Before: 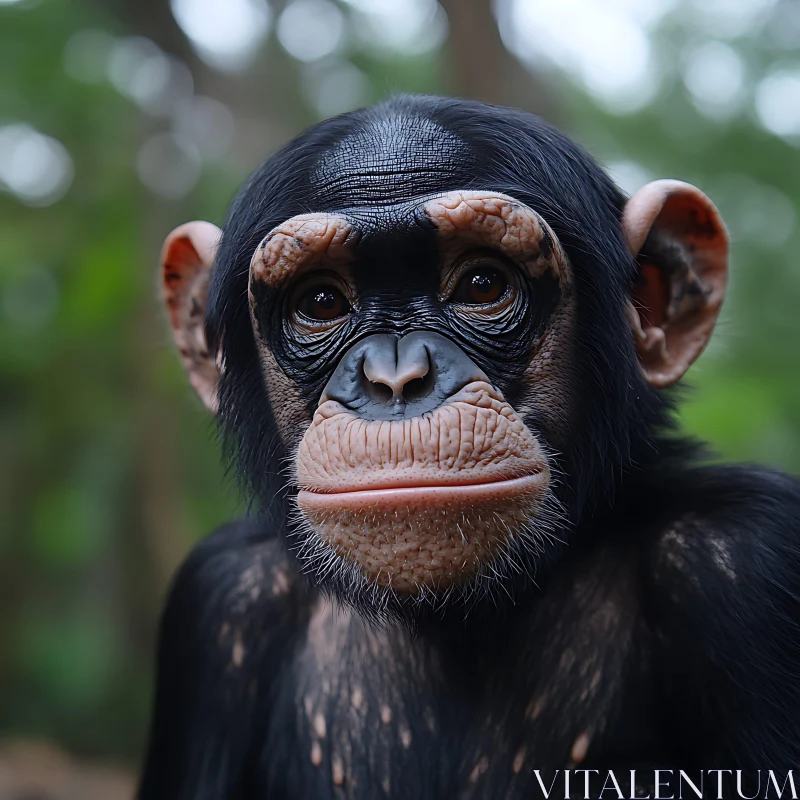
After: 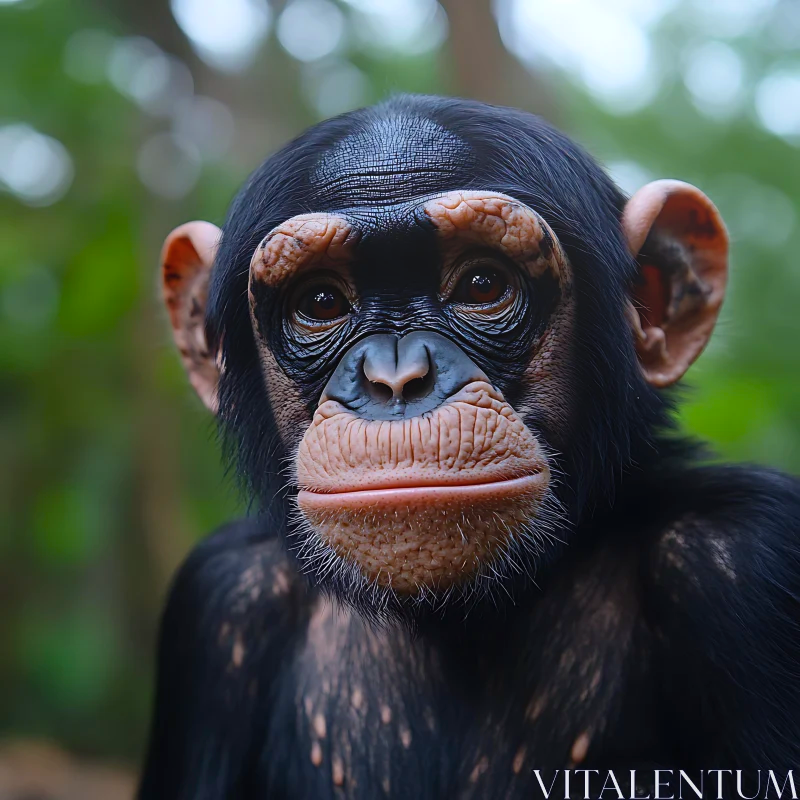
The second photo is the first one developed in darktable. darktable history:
bloom: size 38%, threshold 95%, strength 30%
color balance rgb: linear chroma grading › global chroma 9.31%, global vibrance 41.49%
